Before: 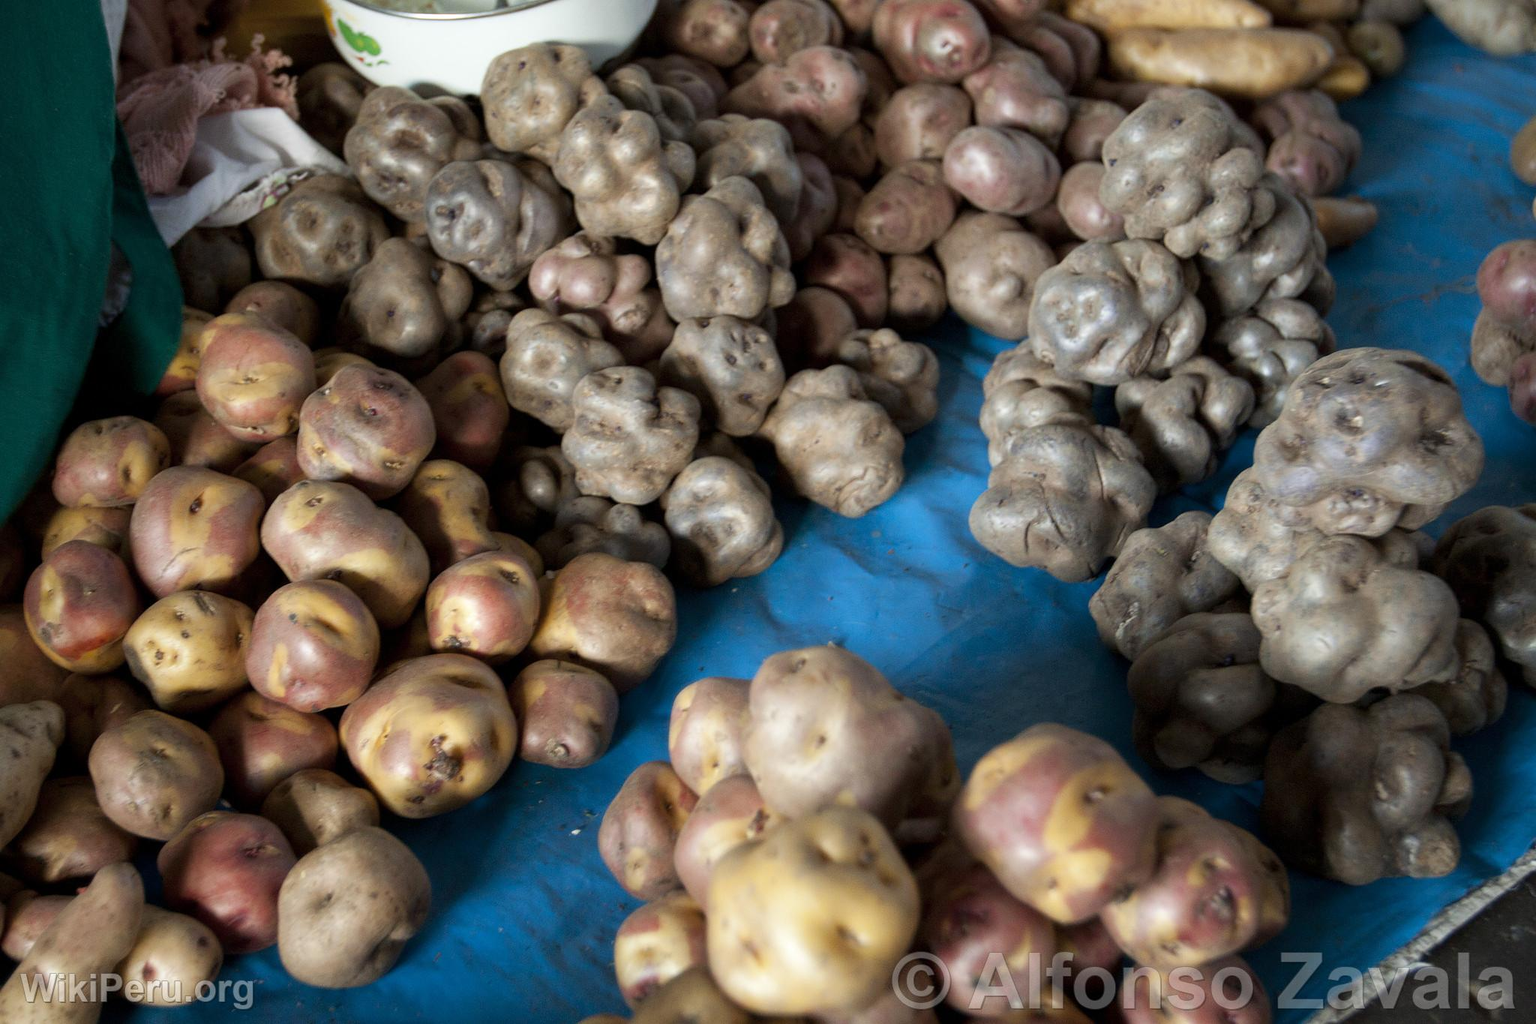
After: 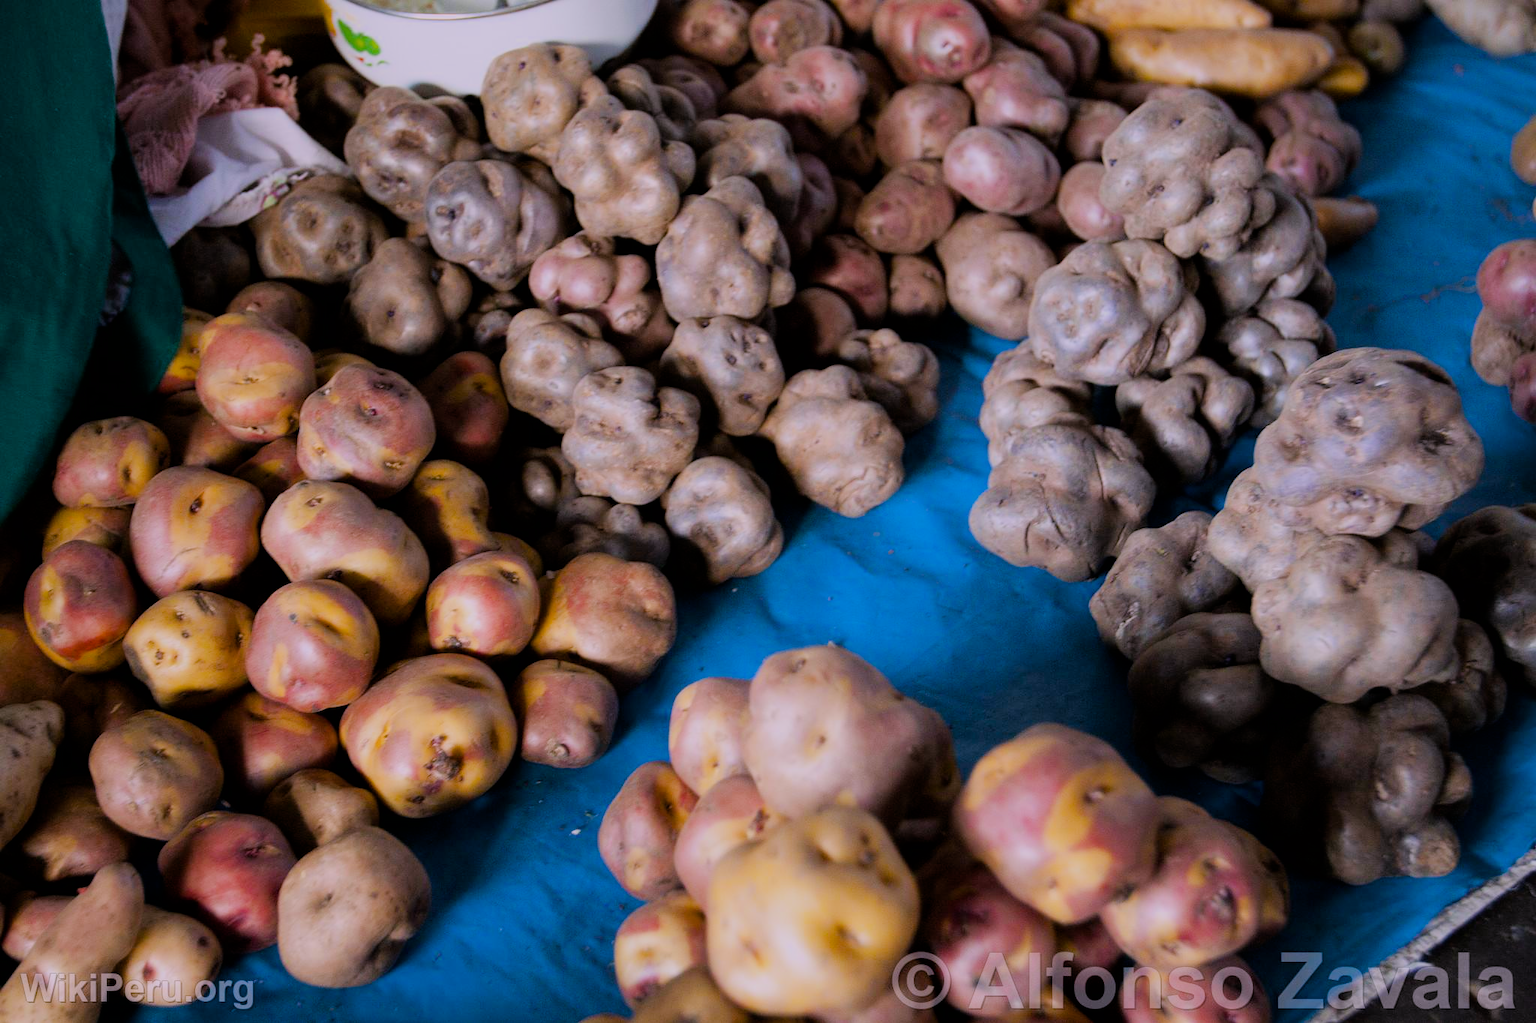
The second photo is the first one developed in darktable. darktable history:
filmic rgb: black relative exposure -7.15 EV, white relative exposure 5.36 EV, hardness 3.02
white balance: red 1.066, blue 1.119
color balance rgb: linear chroma grading › global chroma 15%, perceptual saturation grading › global saturation 30%
